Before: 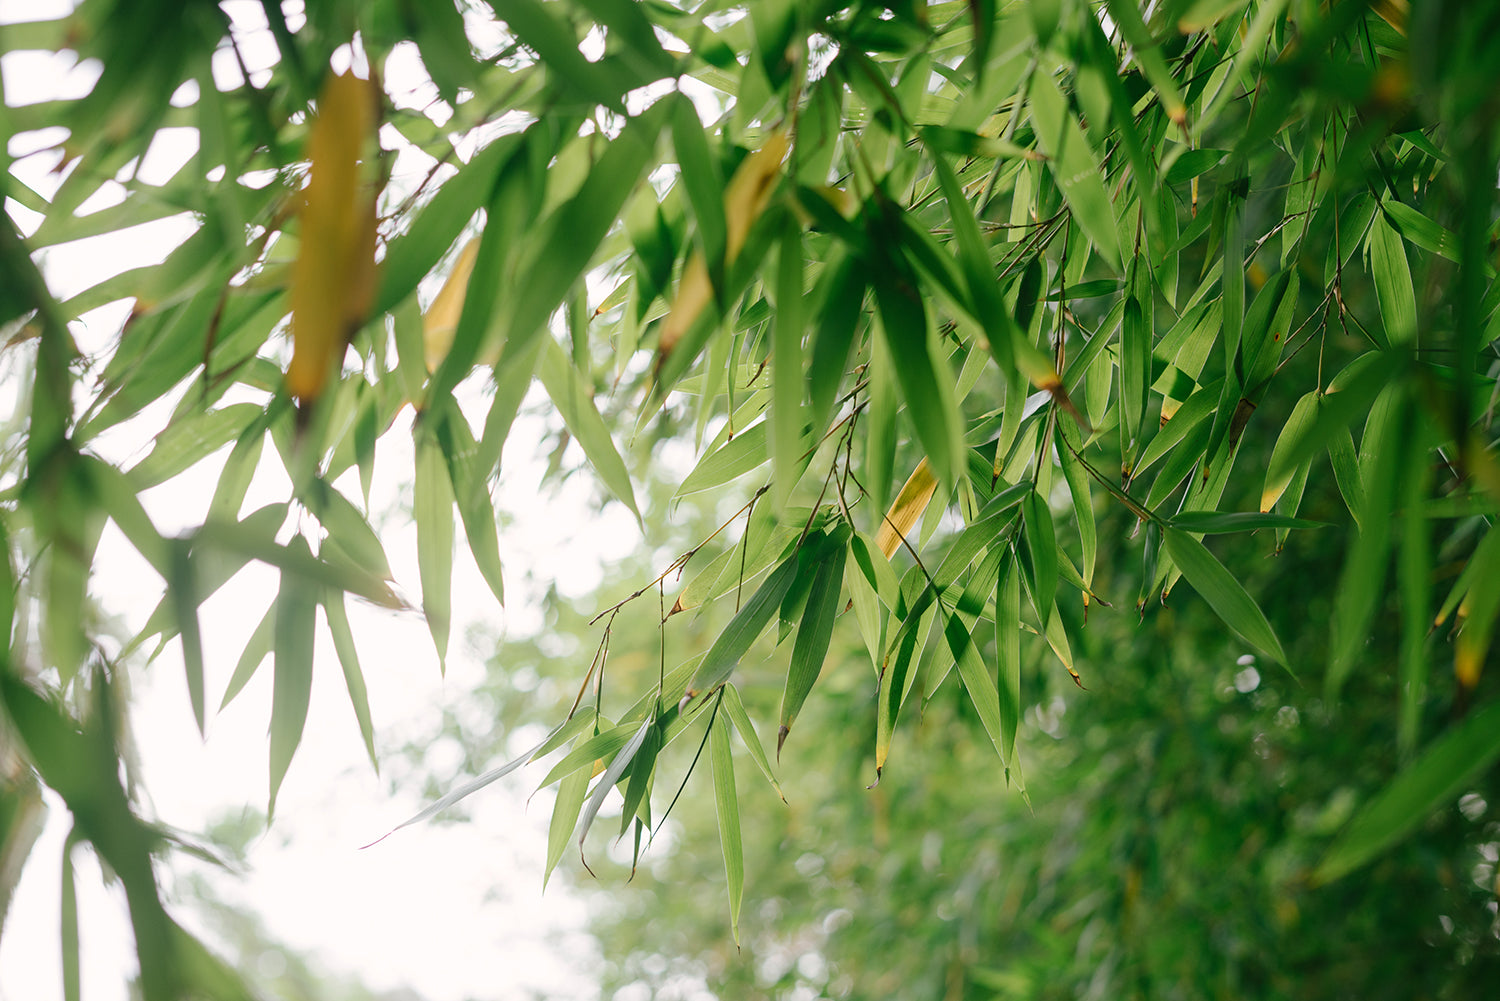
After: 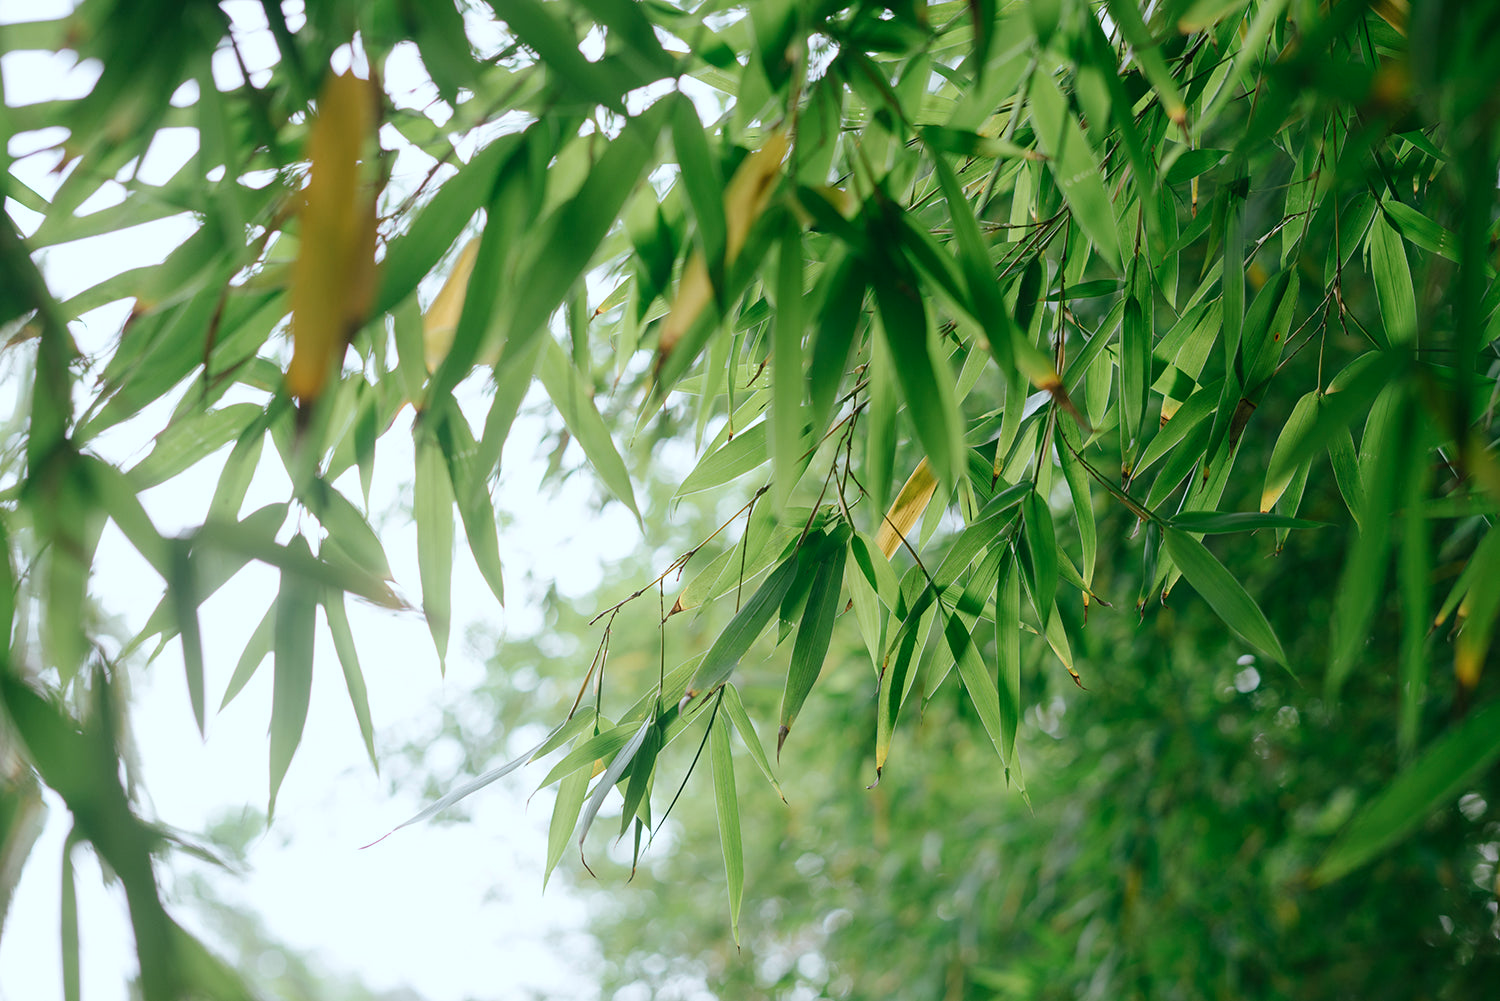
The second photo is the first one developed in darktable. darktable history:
color calibration: illuminant Planckian (black body), adaptation linear Bradford (ICC v4), x 0.364, y 0.367, temperature 4417.54 K
